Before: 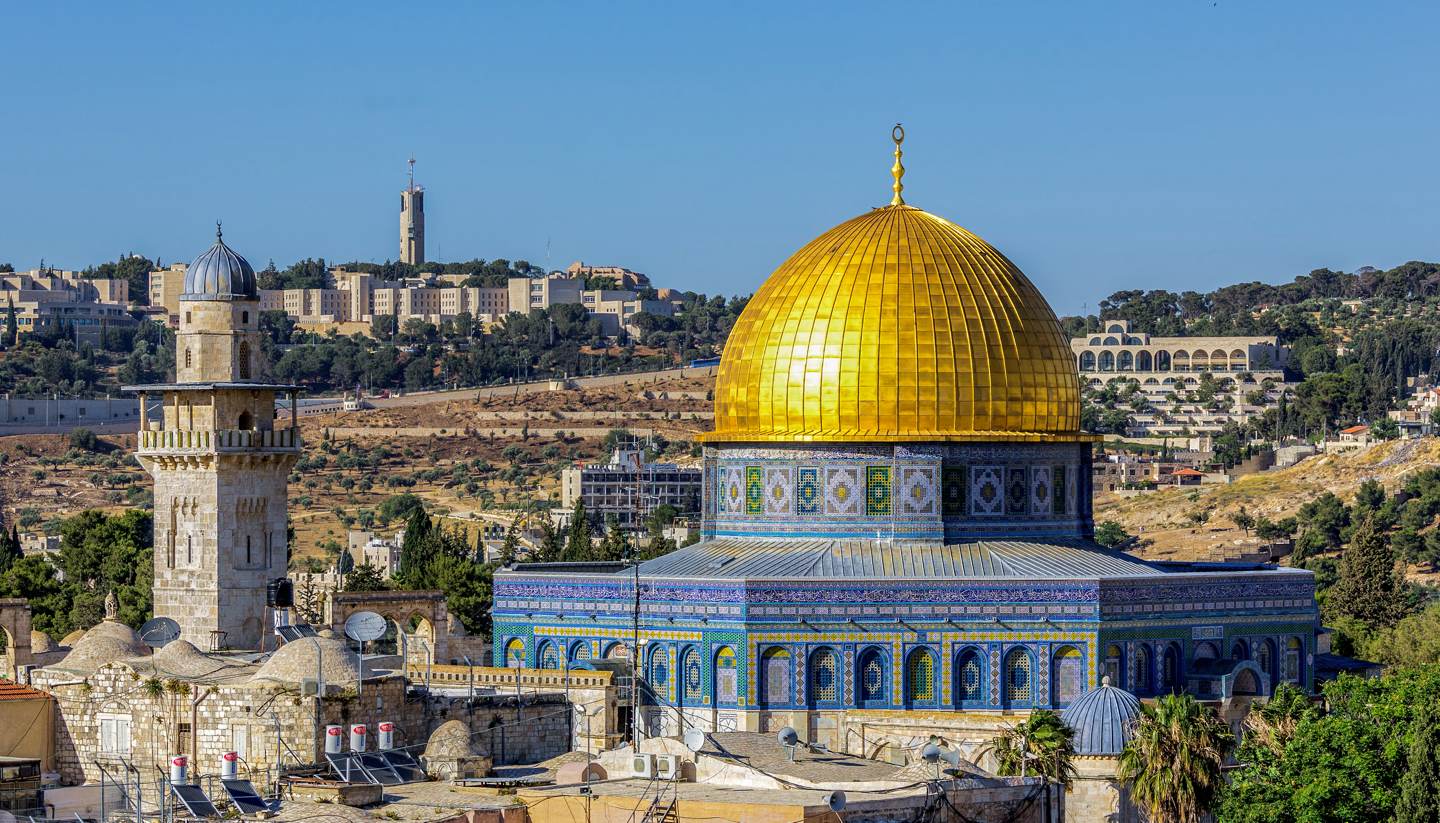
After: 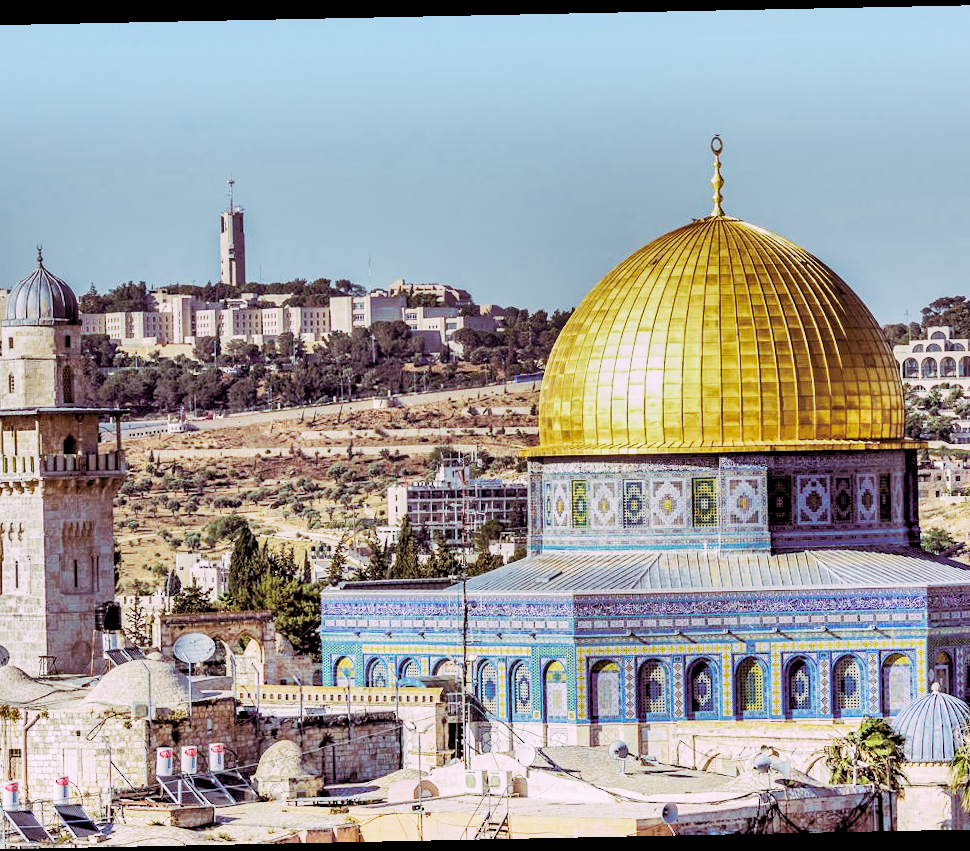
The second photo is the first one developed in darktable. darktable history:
filmic rgb: middle gray luminance 29%, black relative exposure -10.3 EV, white relative exposure 5.5 EV, threshold 6 EV, target black luminance 0%, hardness 3.95, latitude 2.04%, contrast 1.132, highlights saturation mix 5%, shadows ↔ highlights balance 15.11%, preserve chrominance no, color science v3 (2019), use custom middle-gray values true, iterations of high-quality reconstruction 0, enable highlight reconstruction true
split-toning: highlights › hue 298.8°, highlights › saturation 0.73, compress 41.76%
rgb levels: levels [[0.013, 0.434, 0.89], [0, 0.5, 1], [0, 0.5, 1]]
crop and rotate: left 12.648%, right 20.685%
exposure: exposure 2.04 EV, compensate highlight preservation false
rotate and perspective: rotation -1.17°, automatic cropping off
shadows and highlights: shadows 24.5, highlights -78.15, soften with gaussian
